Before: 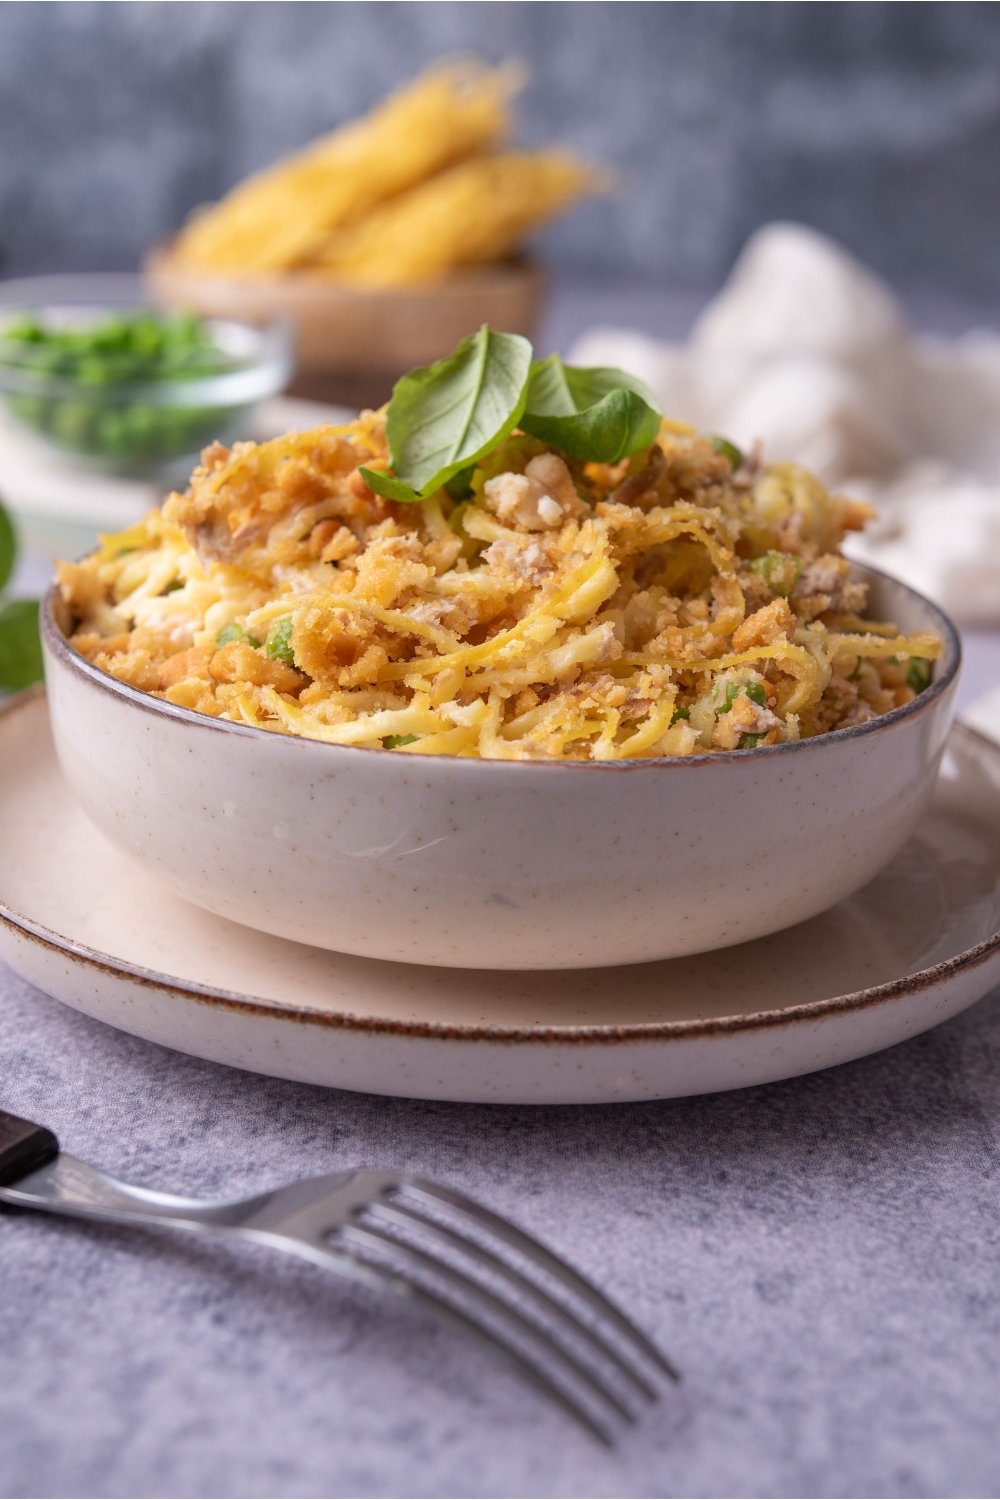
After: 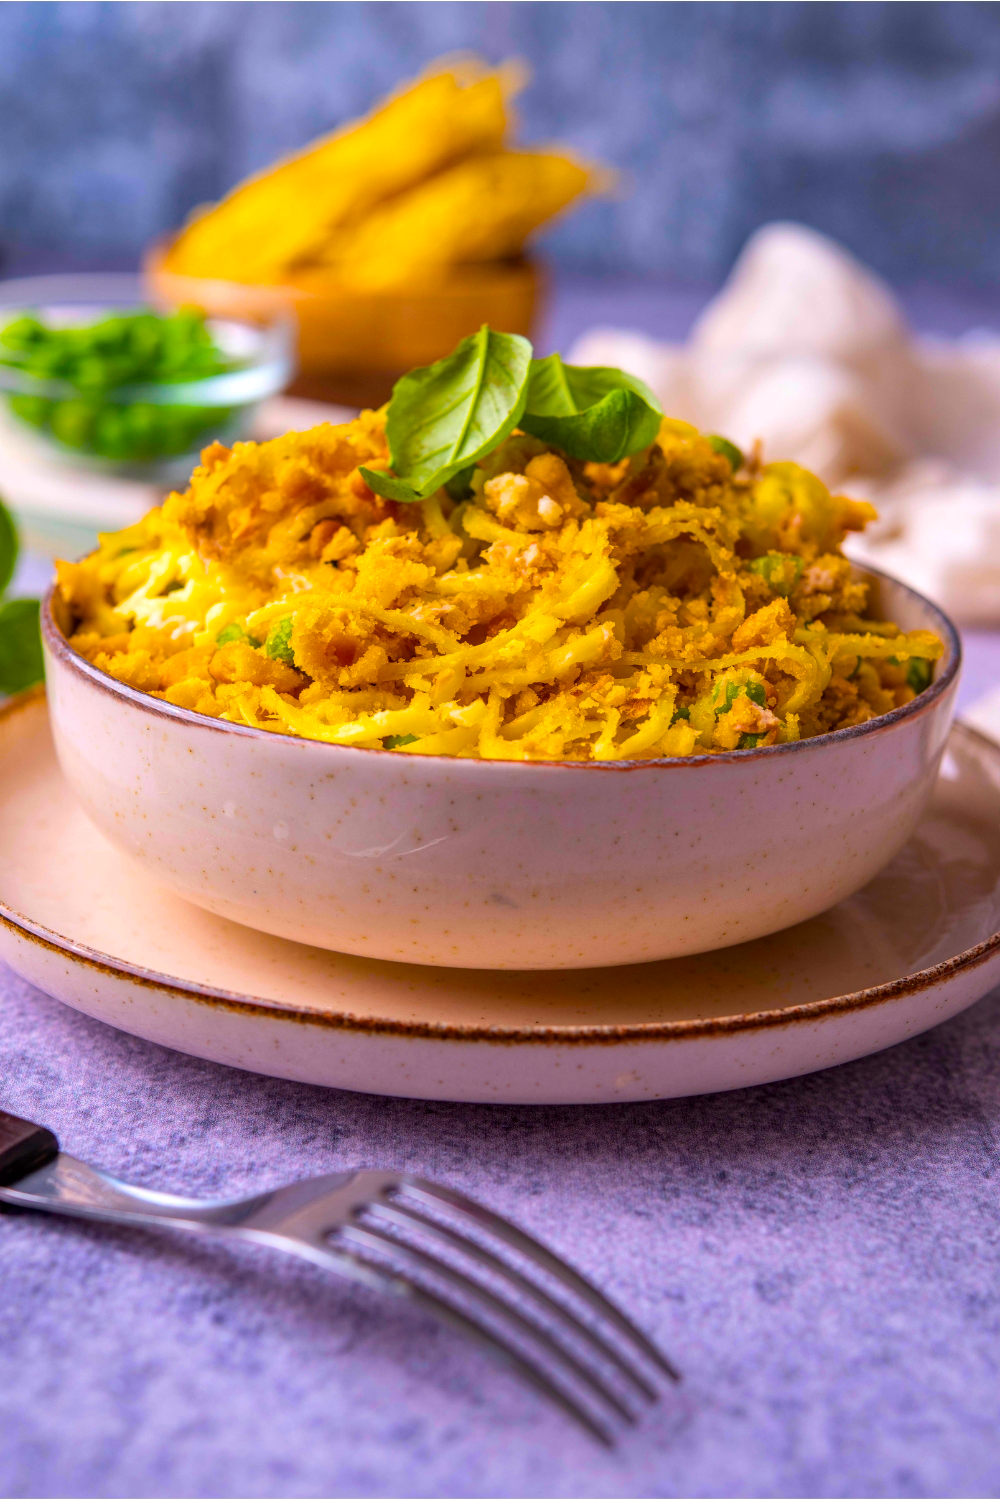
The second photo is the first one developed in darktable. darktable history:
local contrast: on, module defaults
color balance rgb: power › hue 328.23°, linear chroma grading › shadows 16.885%, linear chroma grading › highlights 61.907%, linear chroma grading › global chroma 49.443%, perceptual saturation grading › global saturation 25.568%, global vibrance 20%
contrast brightness saturation: contrast 0.039, saturation 0.066
